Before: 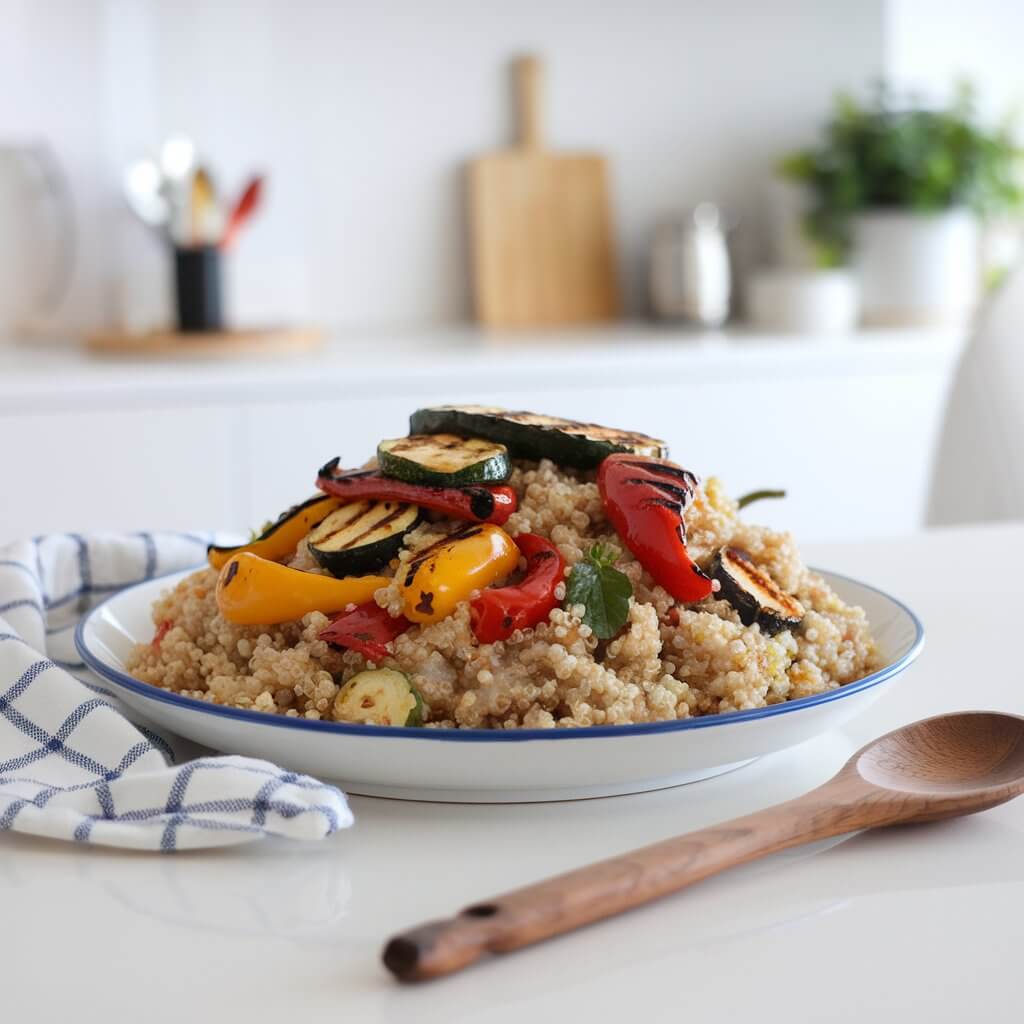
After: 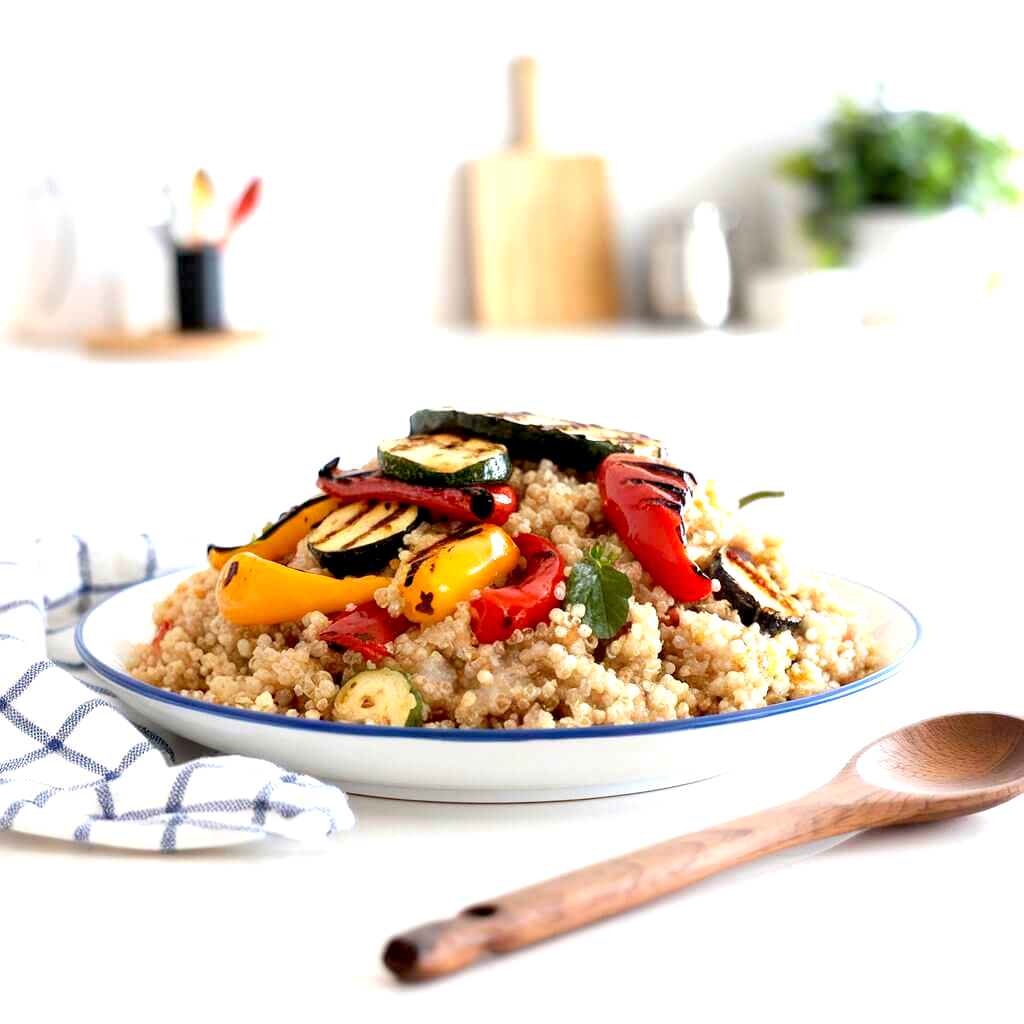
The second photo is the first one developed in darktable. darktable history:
exposure: black level correction 0.011, exposure 1.076 EV, compensate highlight preservation false
